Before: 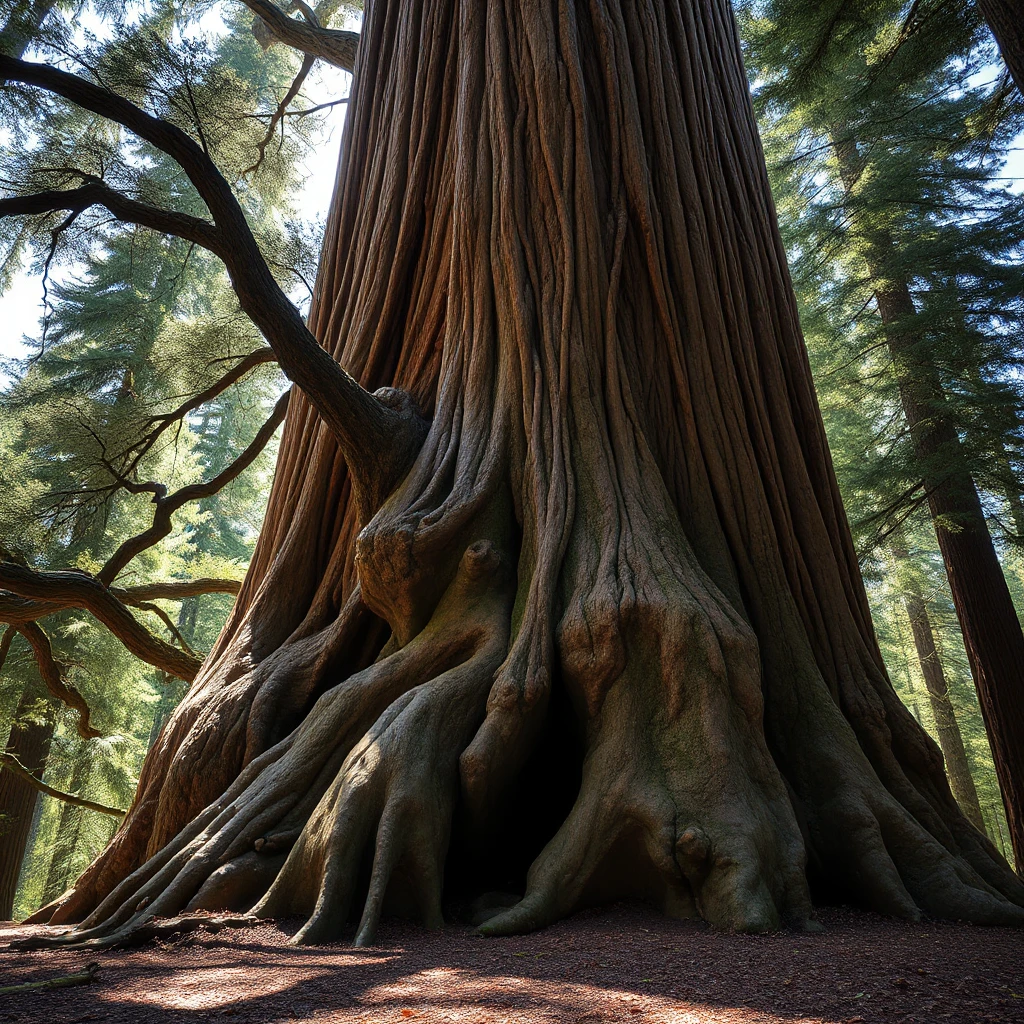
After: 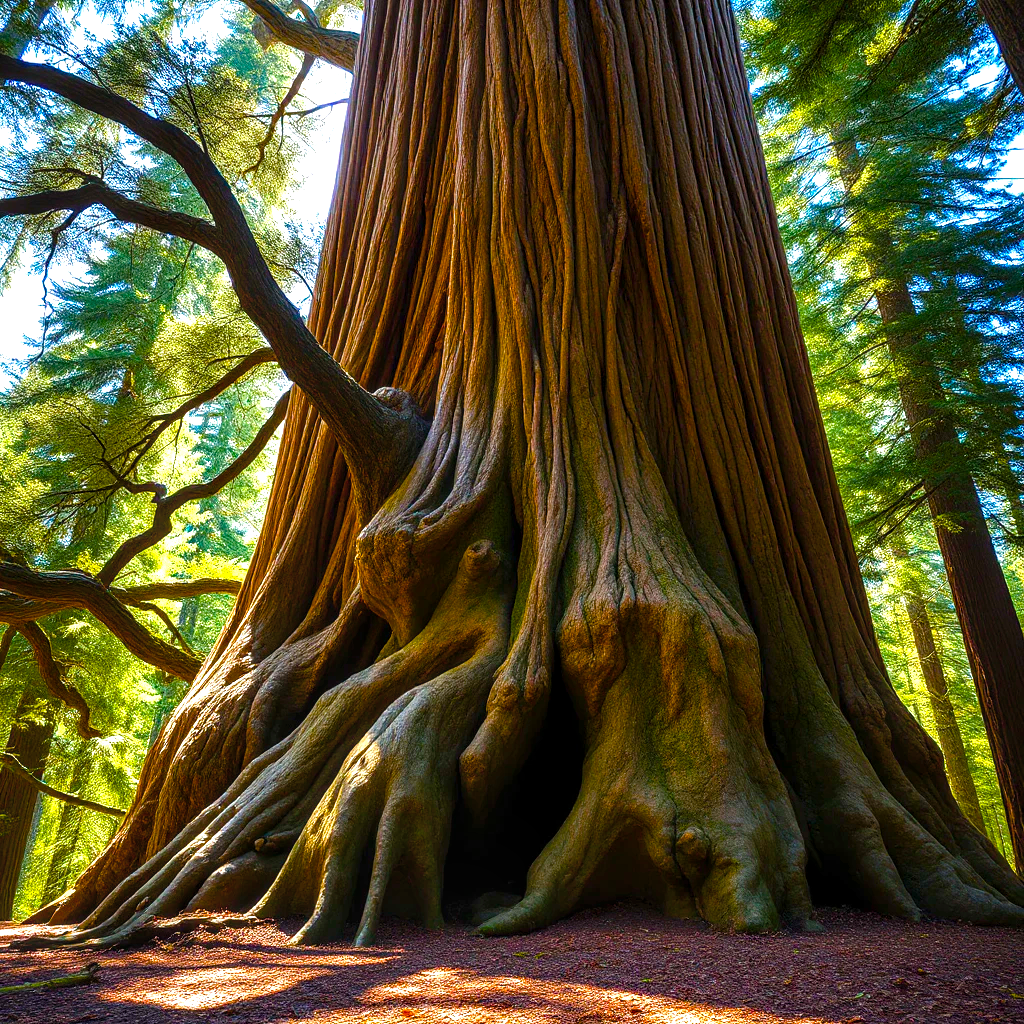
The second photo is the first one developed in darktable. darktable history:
local contrast: on, module defaults
color balance rgb: linear chroma grading › global chroma 25%, perceptual saturation grading › global saturation 40%, perceptual saturation grading › highlights -50%, perceptual saturation grading › shadows 30%, perceptual brilliance grading › global brilliance 25%, global vibrance 60%
